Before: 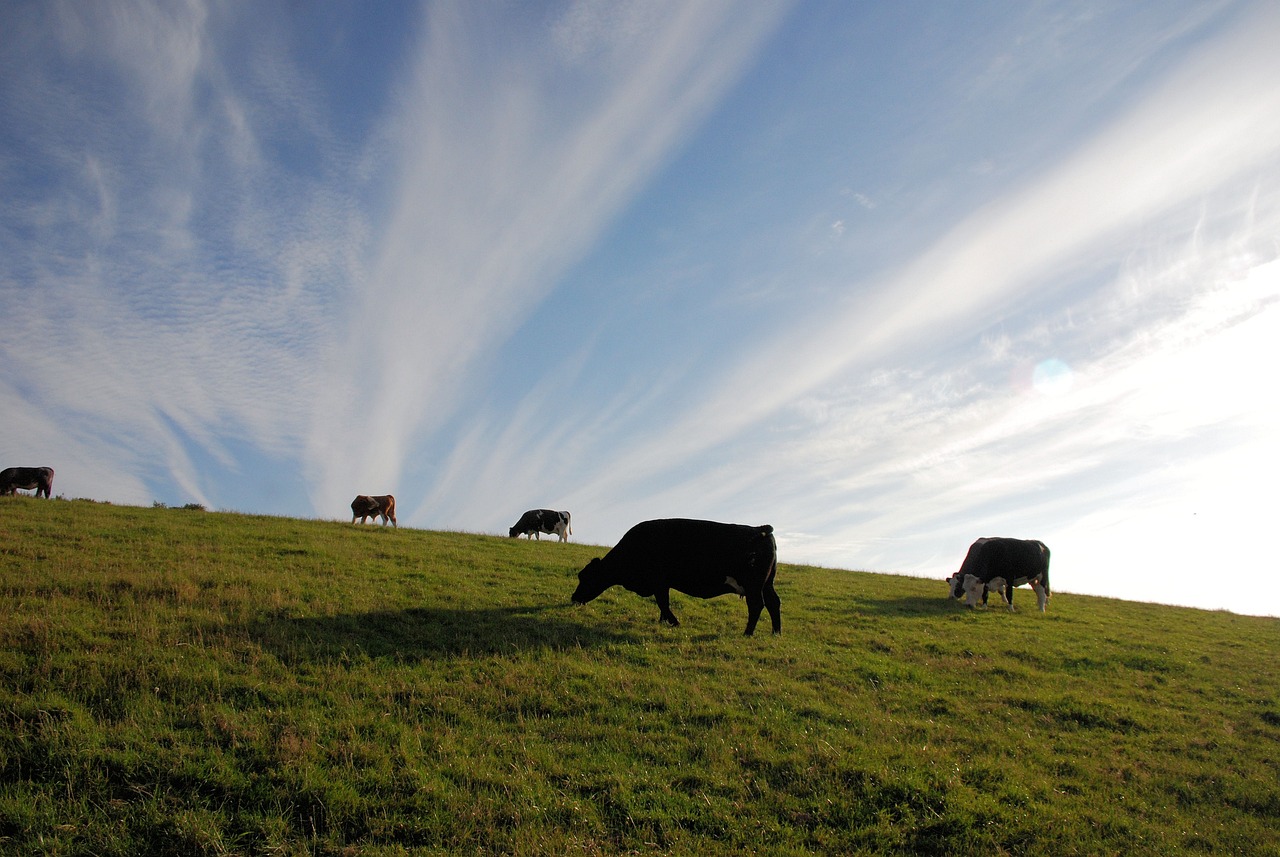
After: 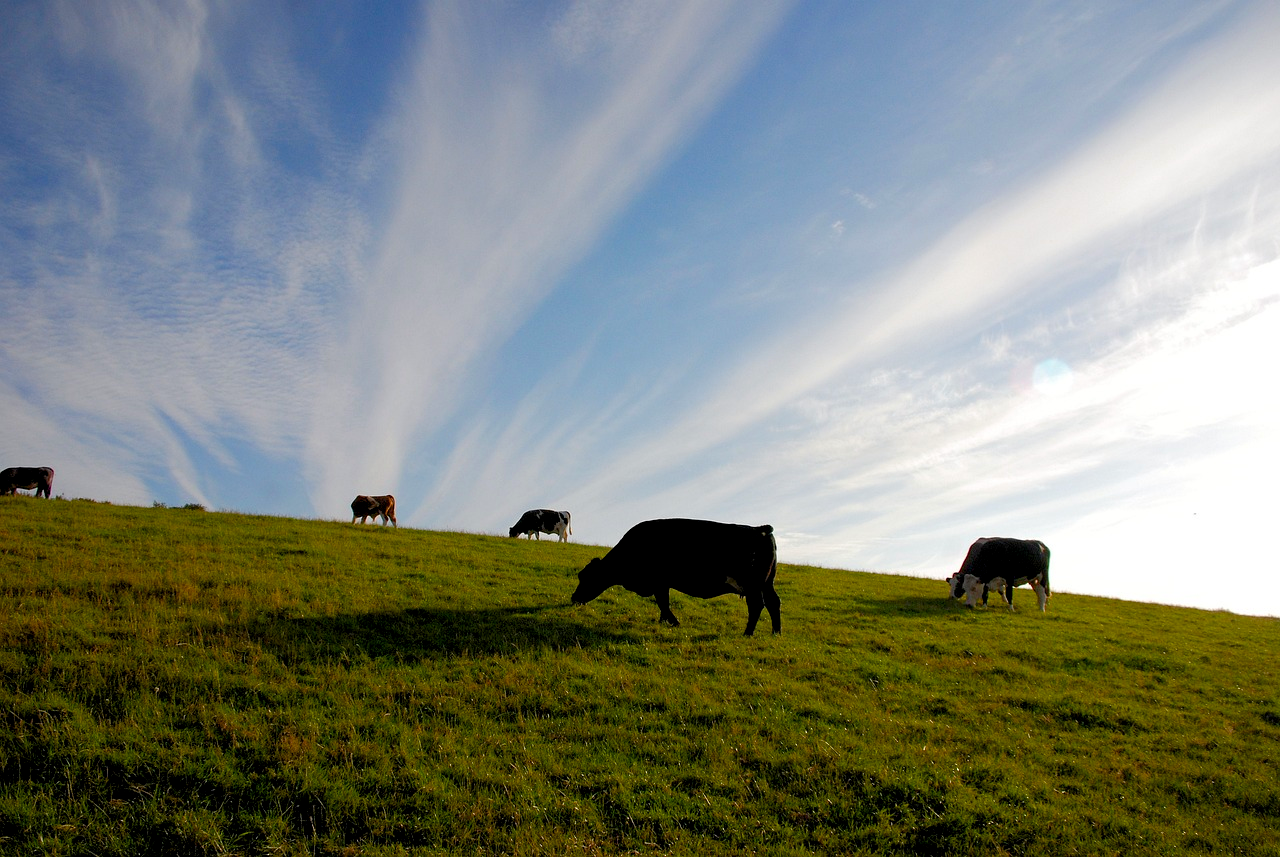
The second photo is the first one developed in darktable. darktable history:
exposure: black level correction 0.007, compensate highlight preservation false
color balance rgb: perceptual saturation grading › global saturation 27.574%, perceptual saturation grading › highlights -25.138%, perceptual saturation grading › shadows 25.754%, global vibrance 14.75%
